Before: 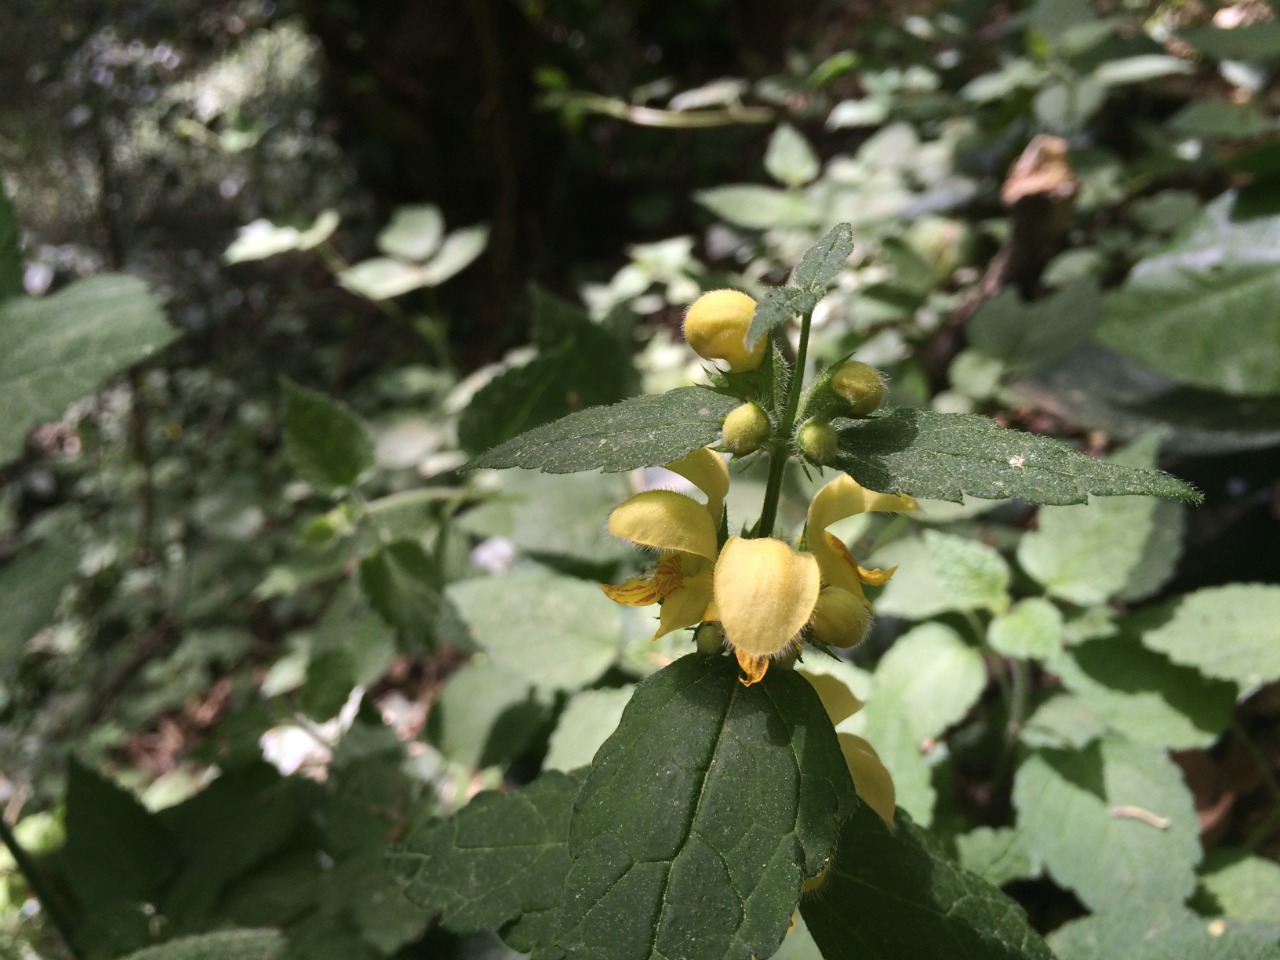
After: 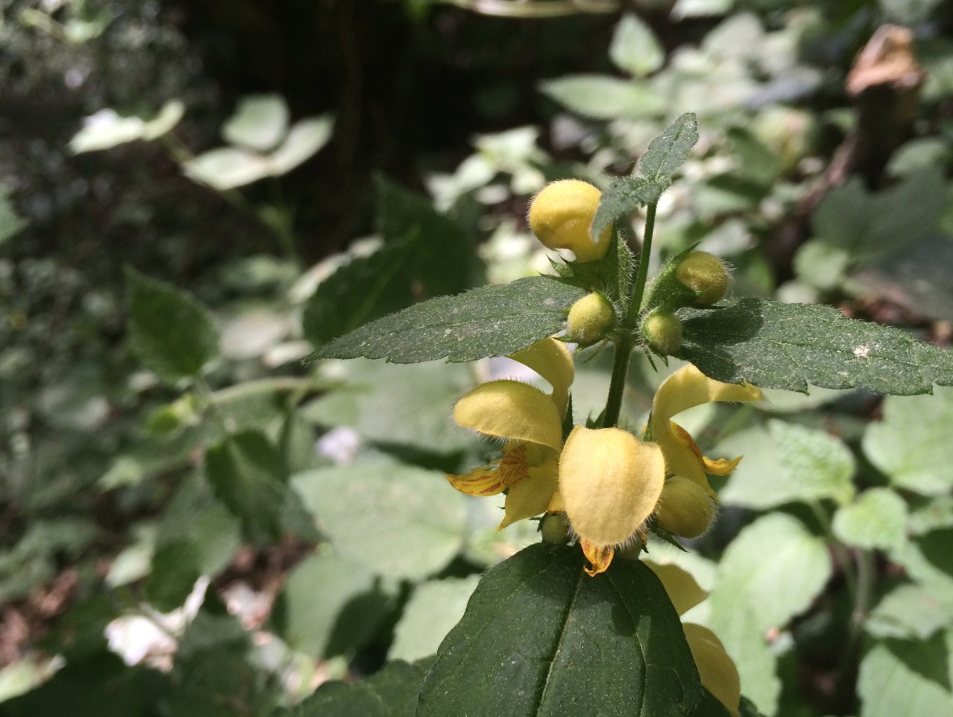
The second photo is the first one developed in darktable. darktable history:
crop and rotate: left 12.169%, top 11.462%, right 13.346%, bottom 13.774%
